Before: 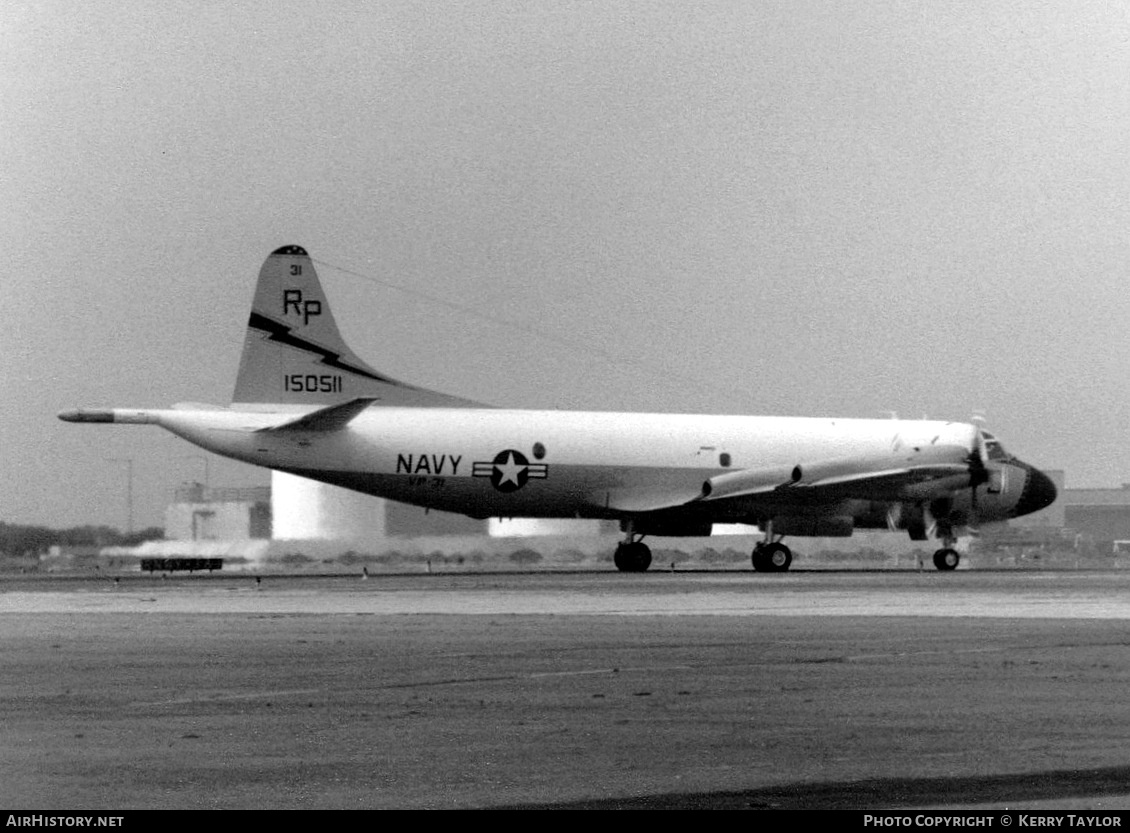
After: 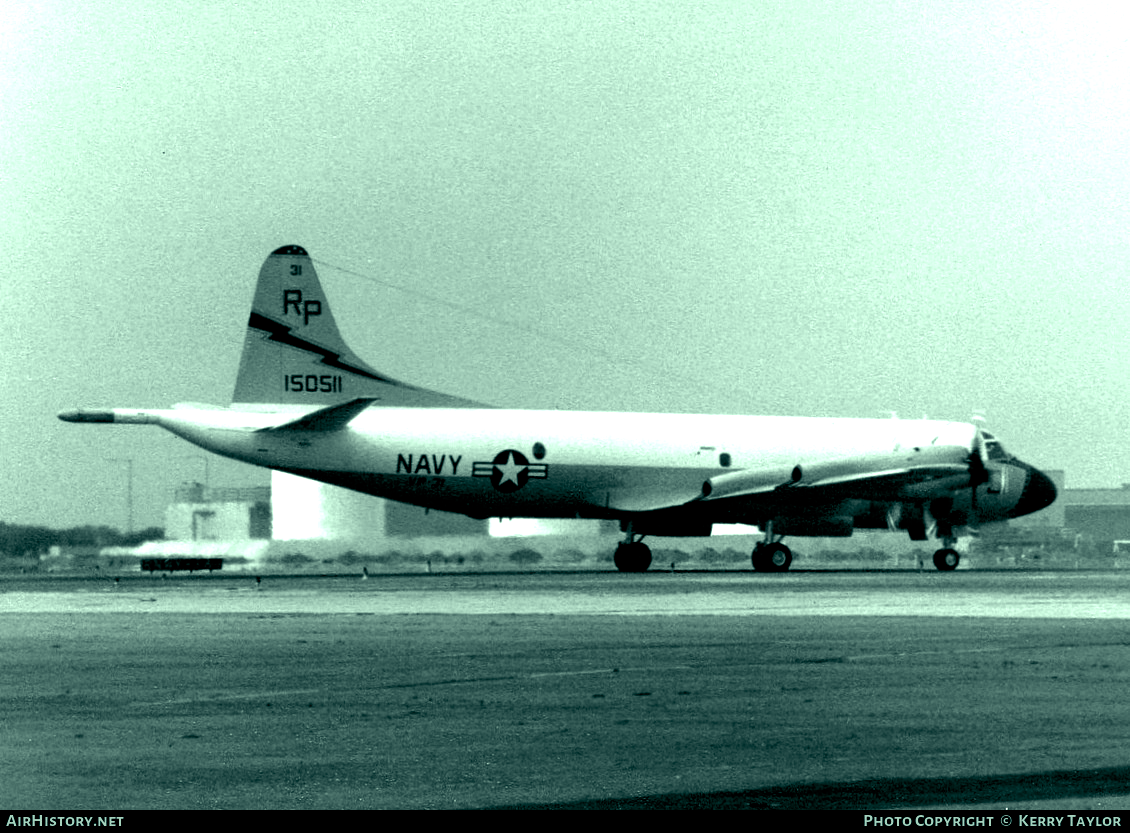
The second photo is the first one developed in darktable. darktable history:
color balance rgb: shadows lift › luminance -7.7%, shadows lift › chroma 2.13%, shadows lift › hue 165.27°, power › luminance -7.77%, power › chroma 1.1%, power › hue 215.88°, highlights gain › luminance 15.15%, highlights gain › chroma 7%, highlights gain › hue 125.57°, global offset › luminance -0.33%, global offset › chroma 0.11%, global offset › hue 165.27°, perceptual saturation grading › global saturation 24.42%, perceptual saturation grading › highlights -24.42%, perceptual saturation grading › mid-tones 24.42%, perceptual saturation grading › shadows 40%, perceptual brilliance grading › global brilliance -5%, perceptual brilliance grading › highlights 24.42%, perceptual brilliance grading › mid-tones 7%, perceptual brilliance grading › shadows -5%
contrast brightness saturation: saturation -0.05
